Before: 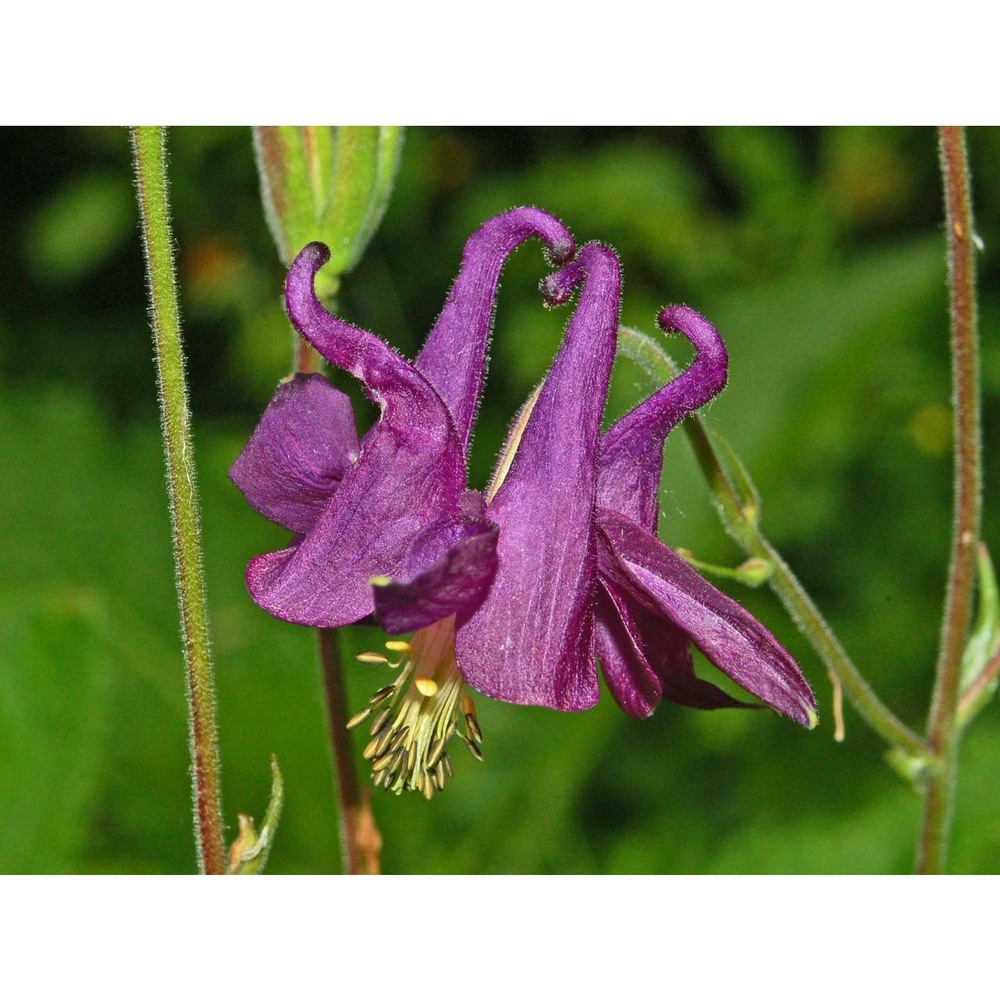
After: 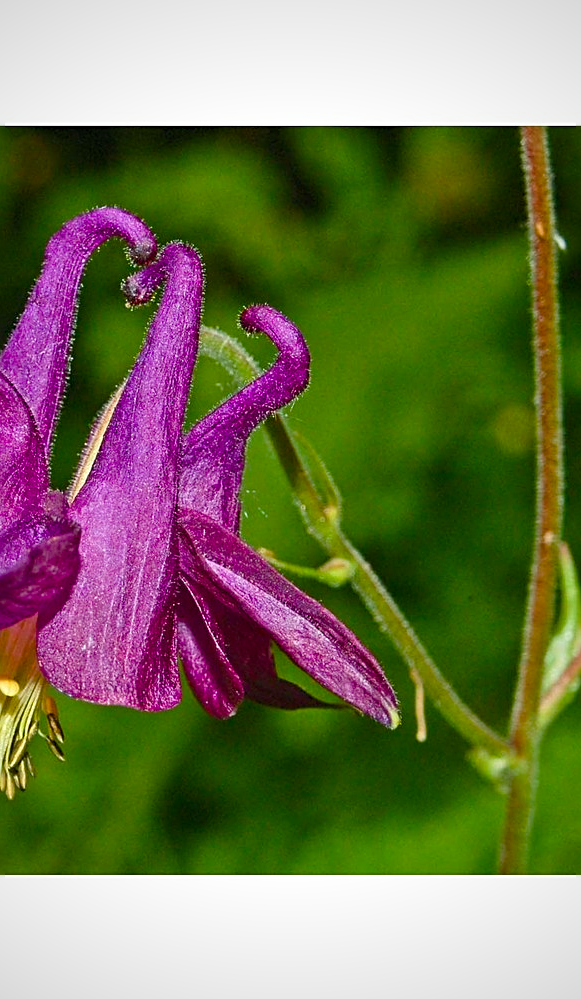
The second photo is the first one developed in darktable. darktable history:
sharpen: on, module defaults
vignetting: fall-off start 74.7%, fall-off radius 66.36%
crop: left 41.837%
color balance rgb: perceptual saturation grading › global saturation 0.811%, perceptual saturation grading › mid-tones 6.471%, perceptual saturation grading › shadows 72.226%
